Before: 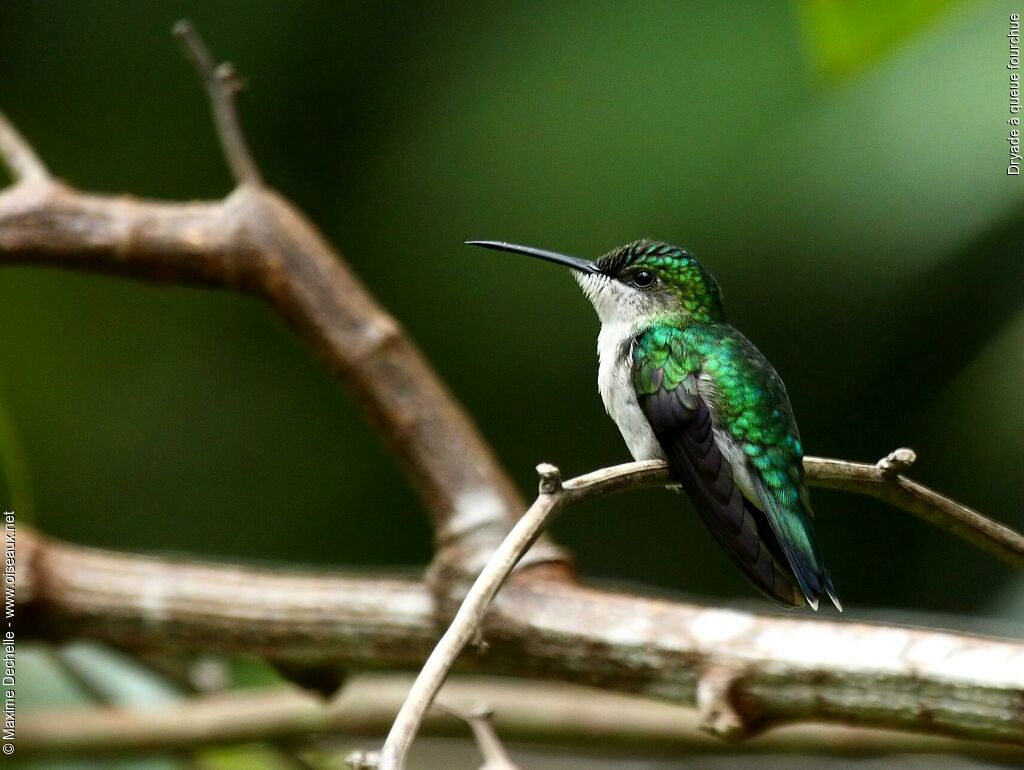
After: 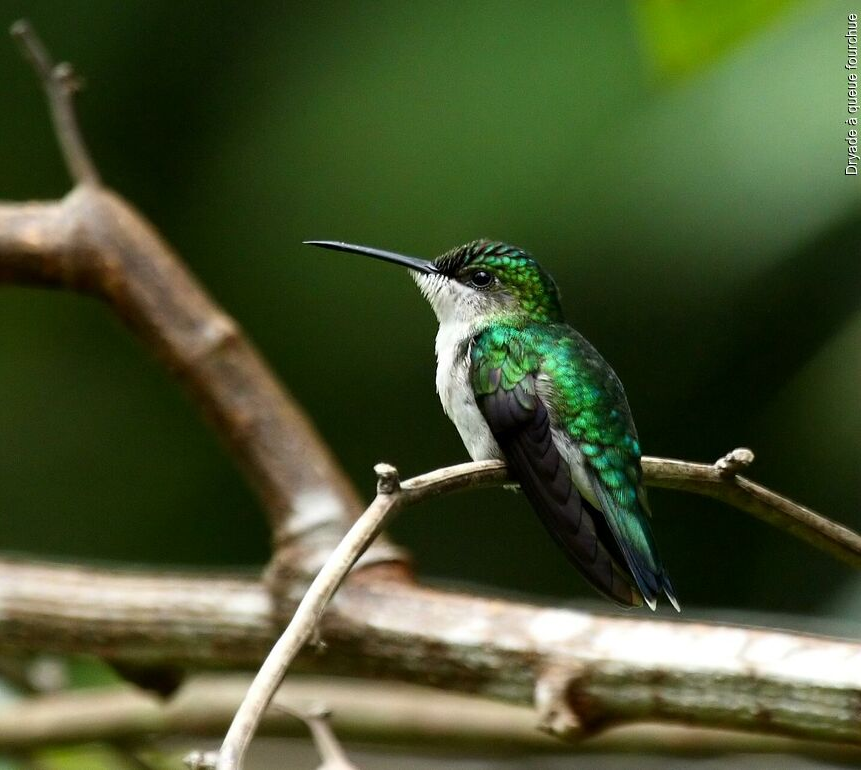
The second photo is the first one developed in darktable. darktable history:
crop: left 15.855%
